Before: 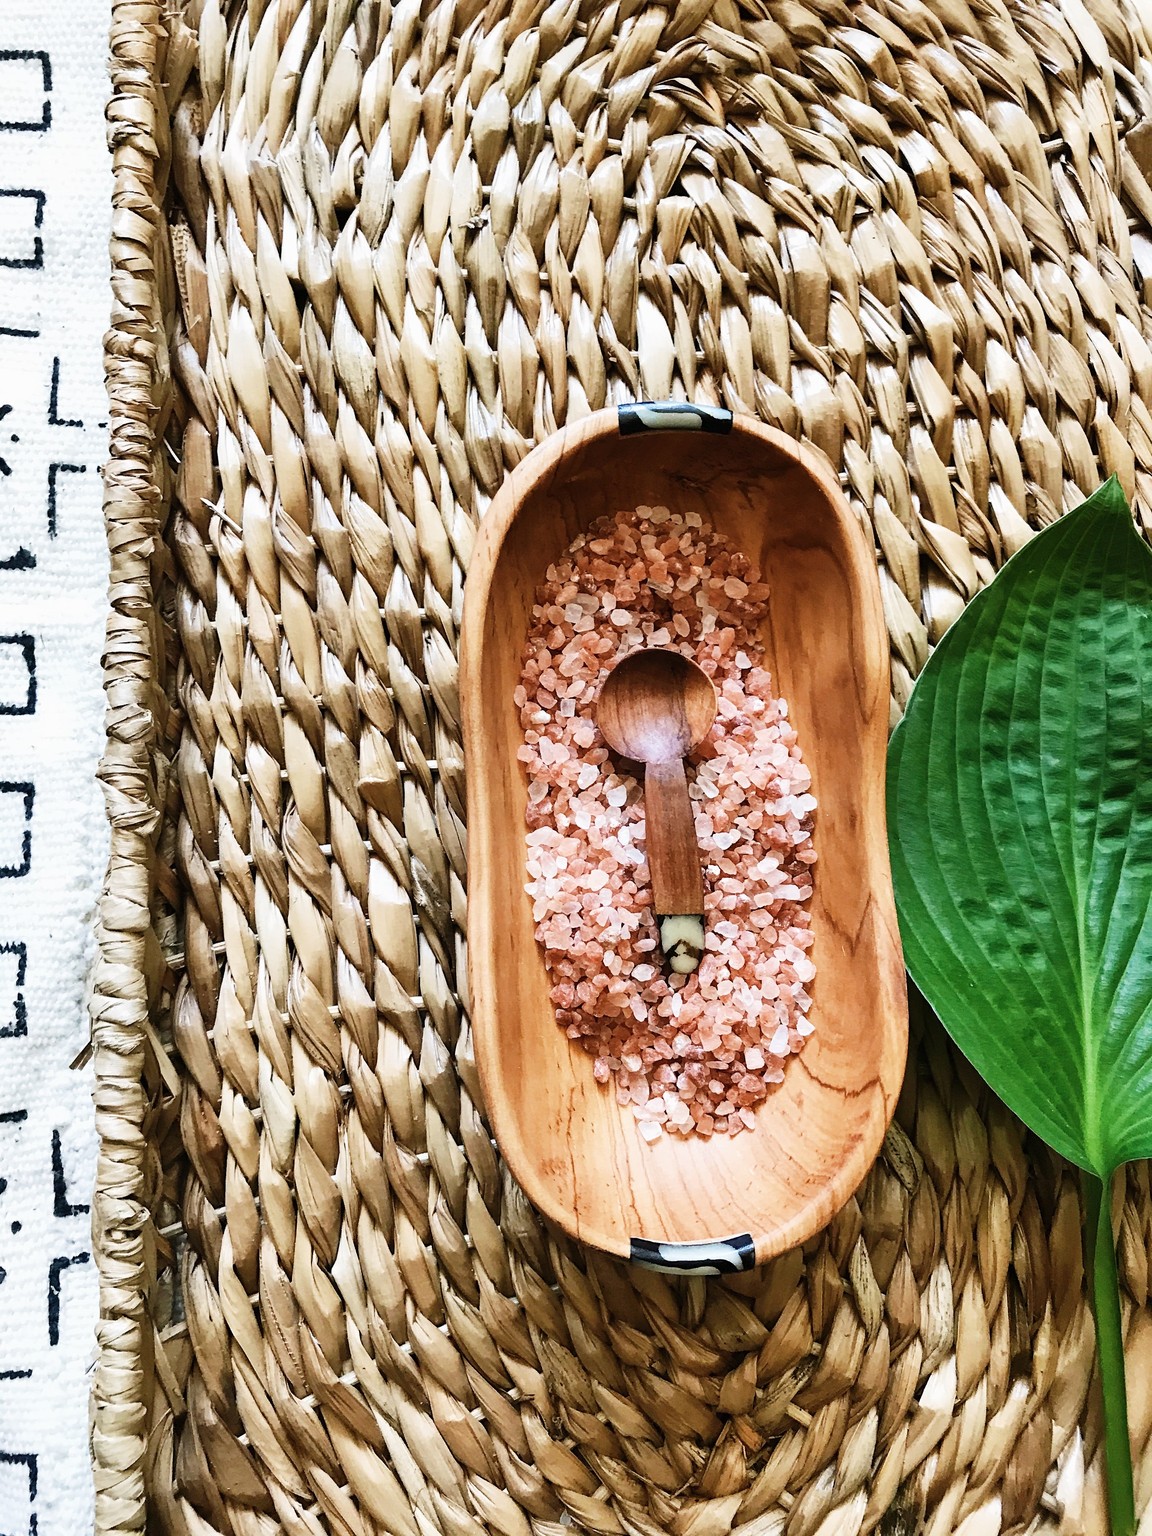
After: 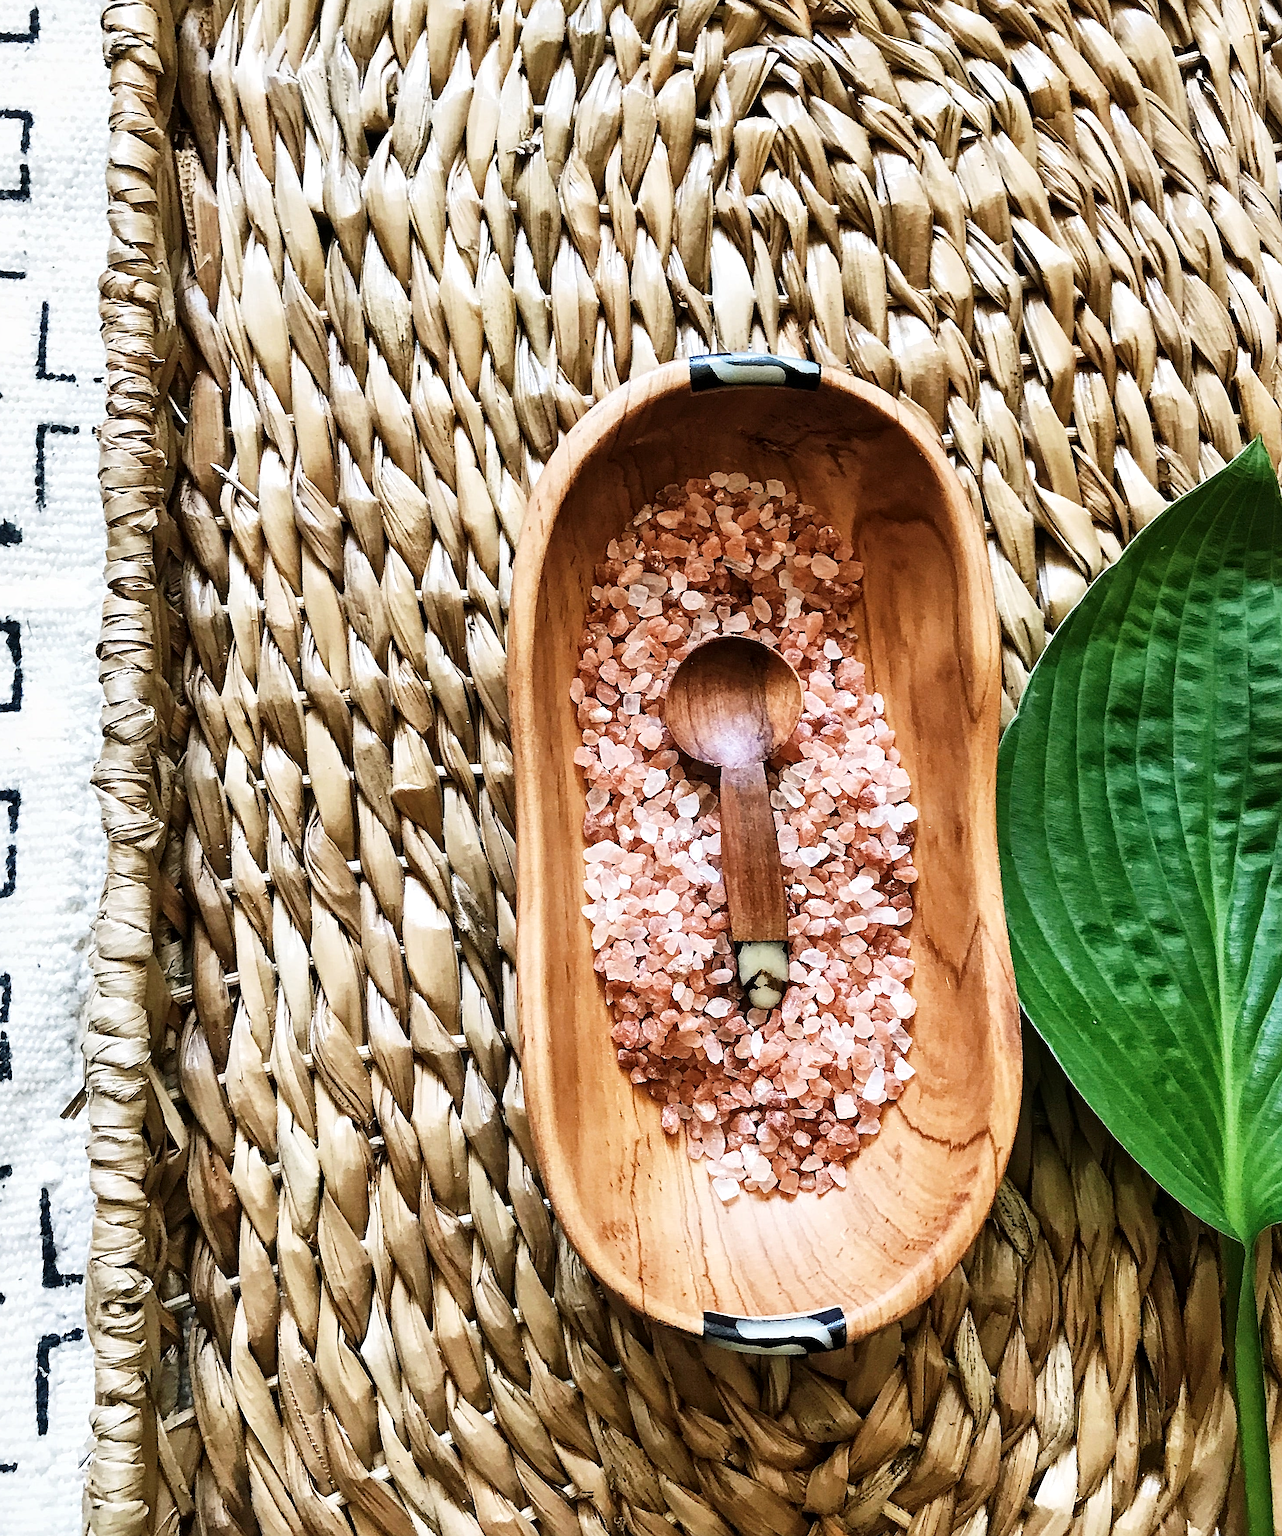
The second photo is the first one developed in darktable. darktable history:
crop: left 1.507%, top 6.147%, right 1.379%, bottom 6.637%
tone equalizer: on, module defaults
local contrast: mode bilateral grid, contrast 20, coarseness 50, detail 132%, midtone range 0.2
sharpen: on, module defaults
